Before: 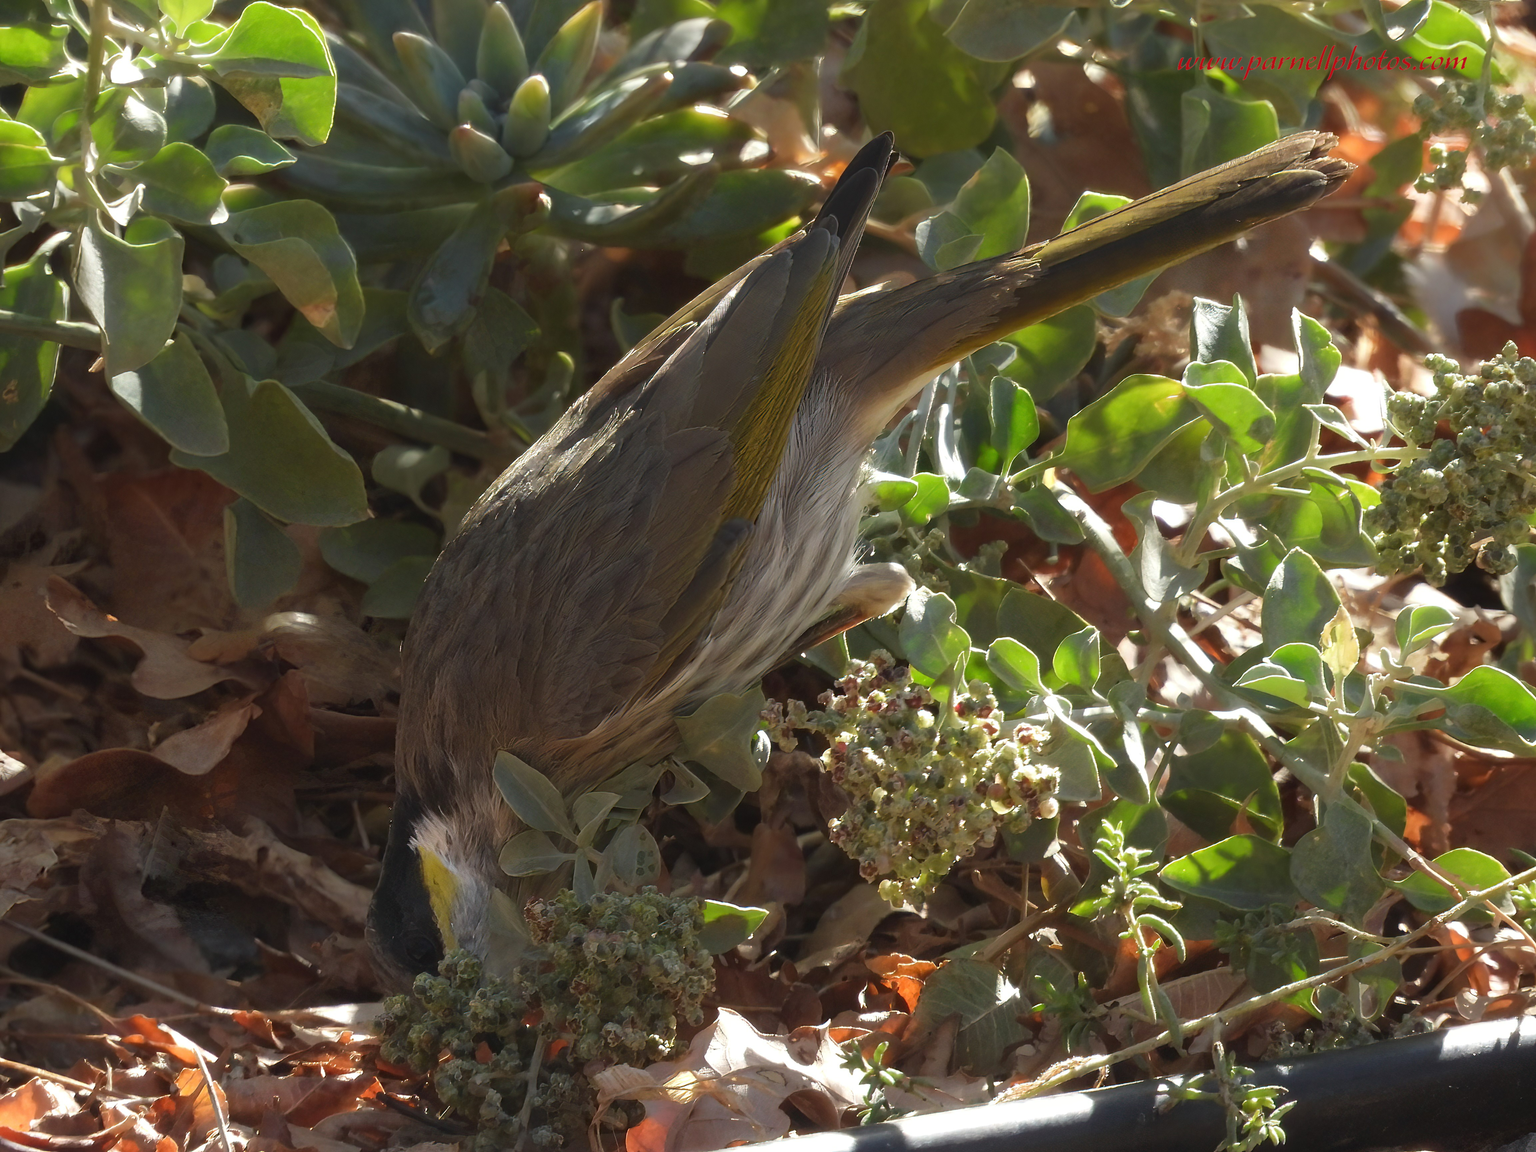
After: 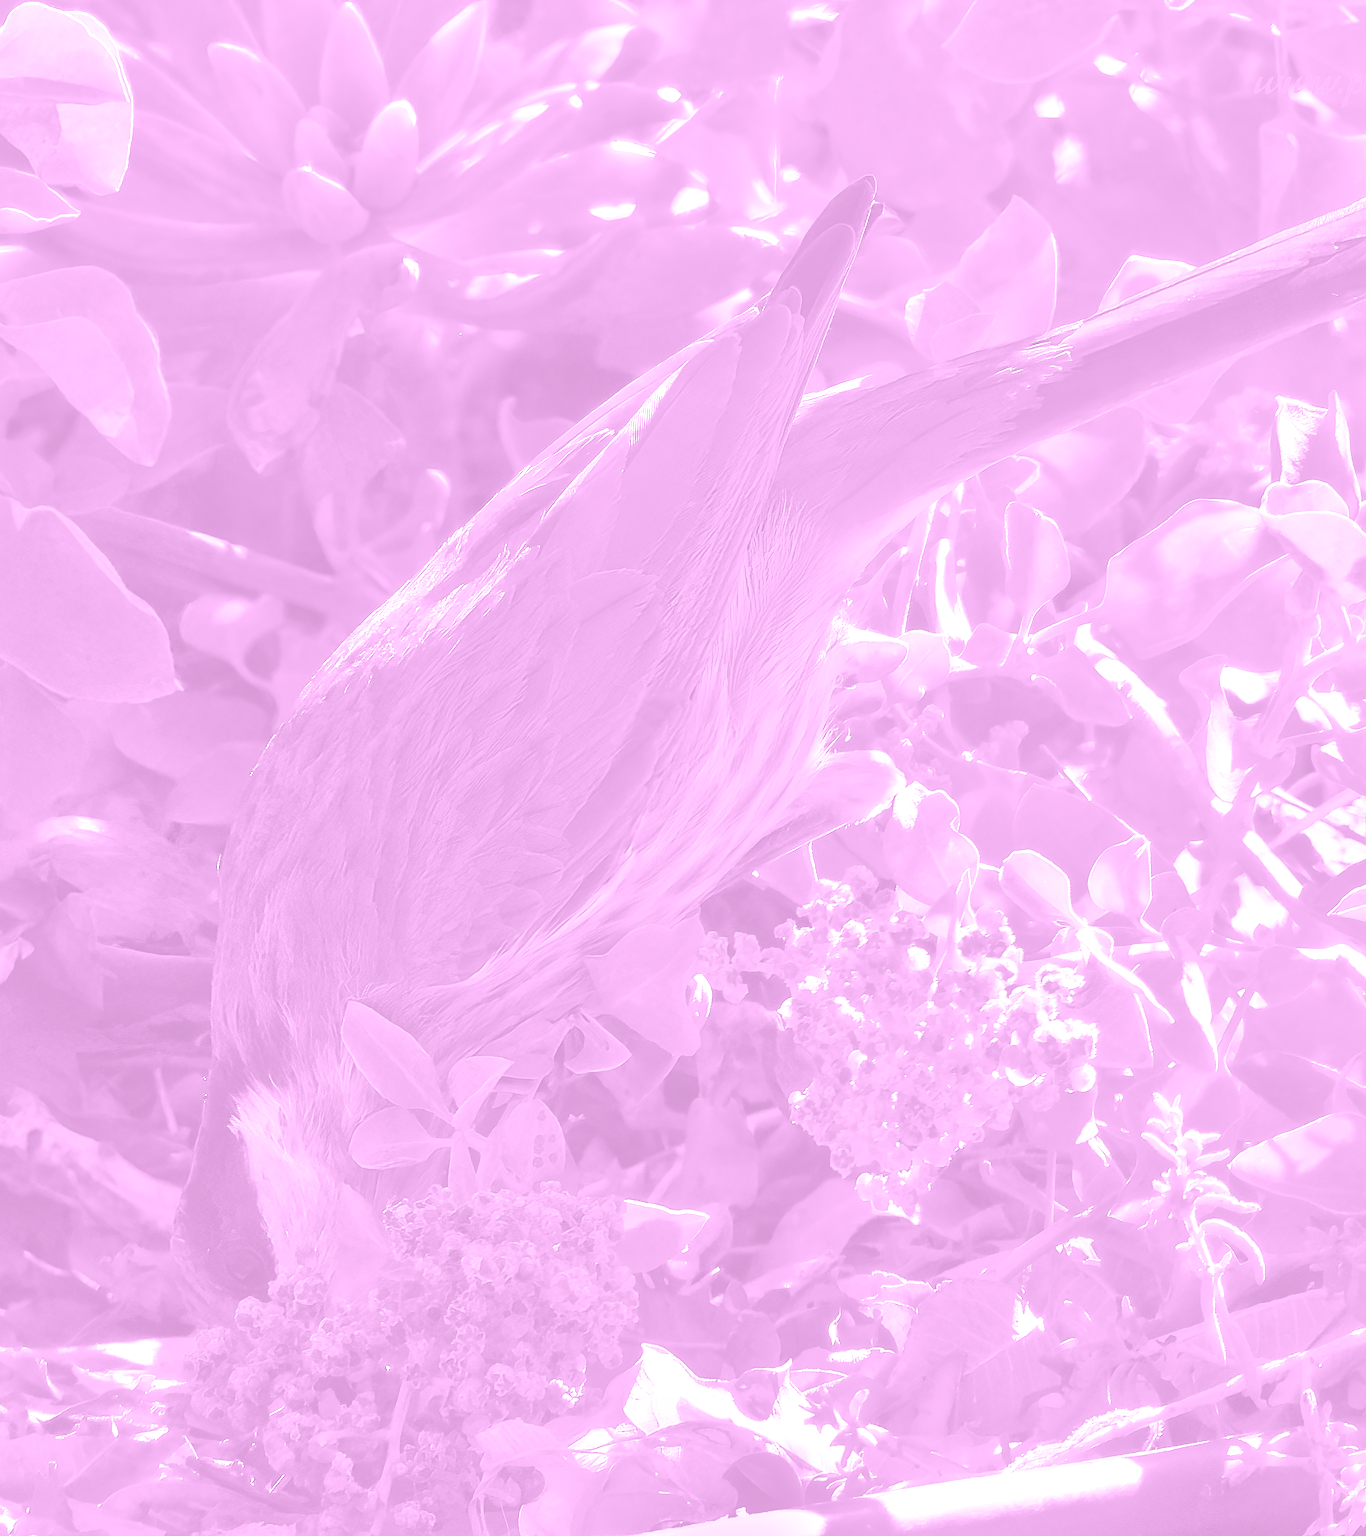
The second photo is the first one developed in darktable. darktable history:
shadows and highlights: shadows 25, highlights -48, soften with gaussian
exposure: black level correction 0, exposure 1.015 EV, compensate exposure bias true, compensate highlight preservation false
crop and rotate: left 15.446%, right 17.836%
contrast brightness saturation: brightness -0.2, saturation 0.08
sharpen: on, module defaults
tone equalizer: -7 EV 0.15 EV, -6 EV 0.6 EV, -5 EV 1.15 EV, -4 EV 1.33 EV, -3 EV 1.15 EV, -2 EV 0.6 EV, -1 EV 0.15 EV, mask exposure compensation -0.5 EV
colorize: hue 331.2°, saturation 75%, source mix 30.28%, lightness 70.52%, version 1
